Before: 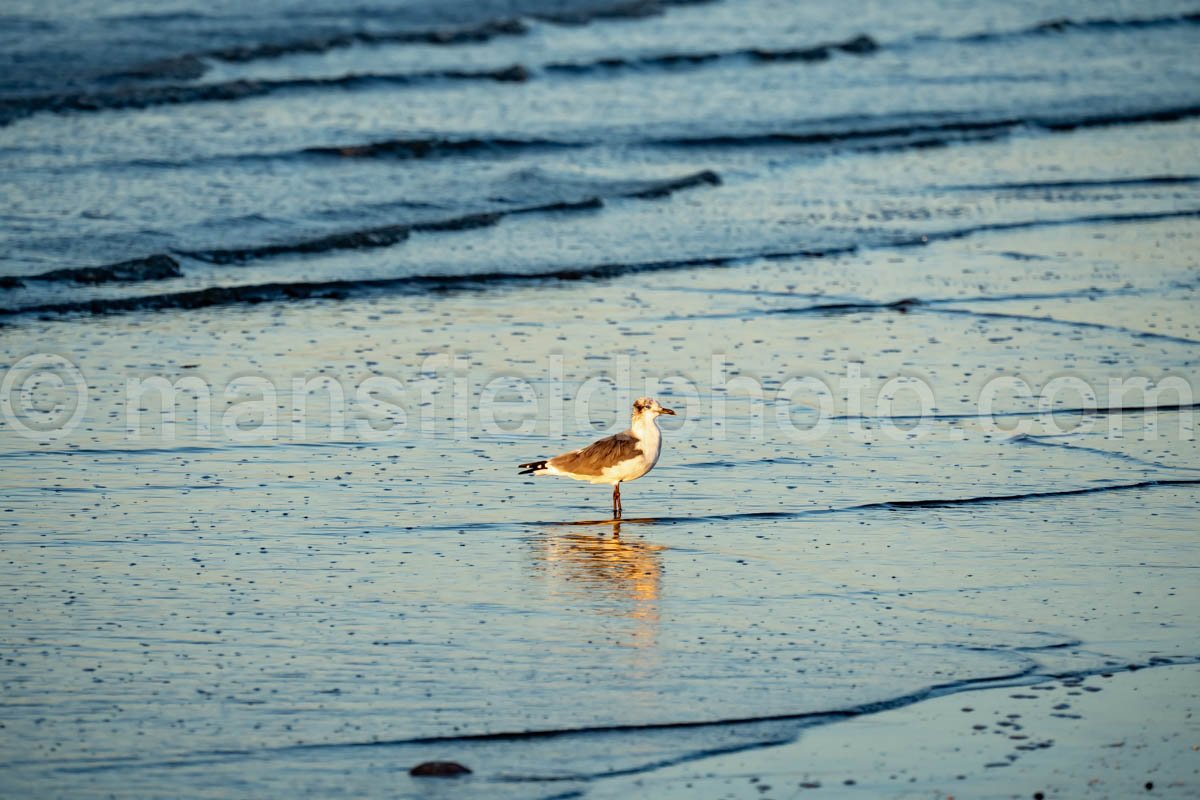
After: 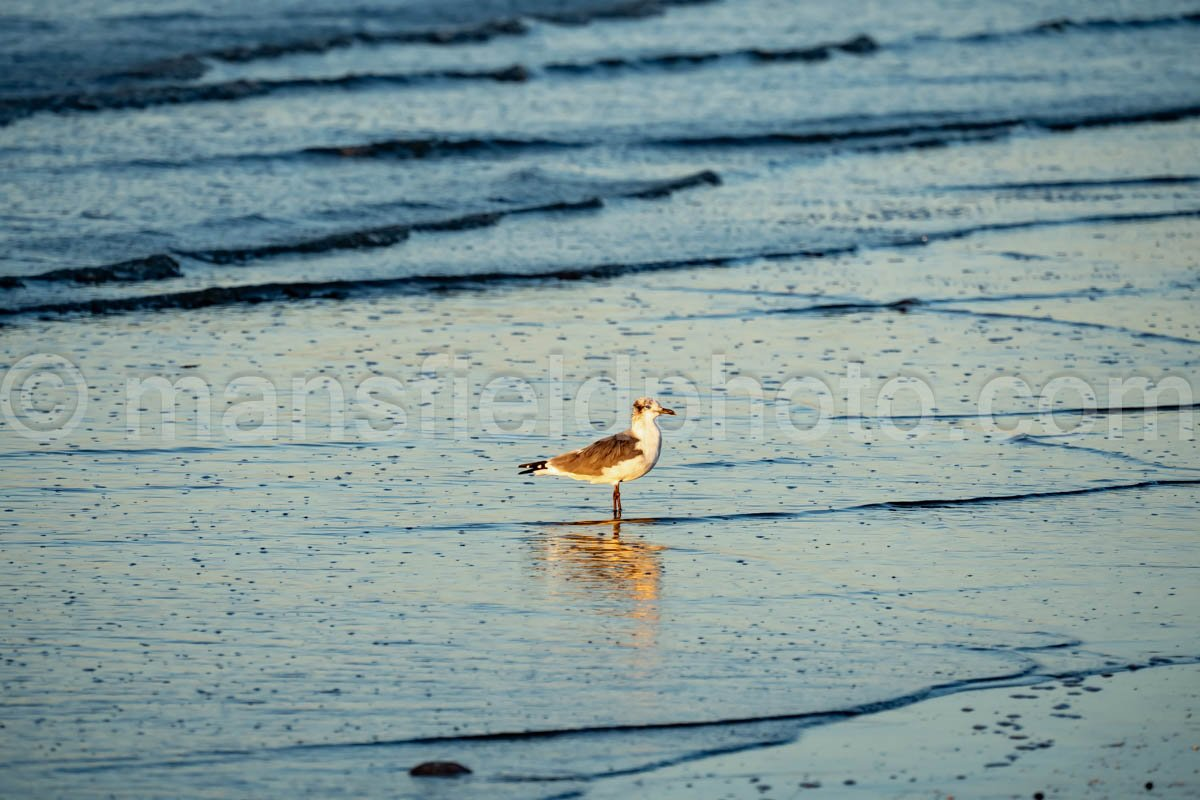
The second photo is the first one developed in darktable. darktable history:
exposure: exposure -0.05 EV, compensate highlight preservation false
